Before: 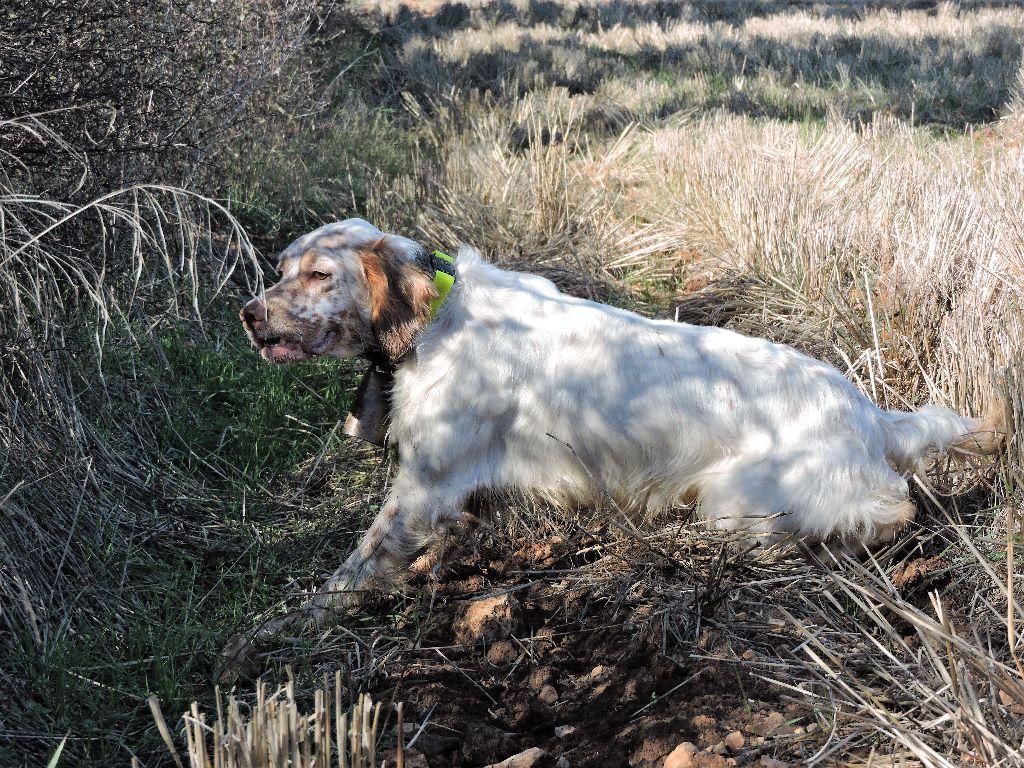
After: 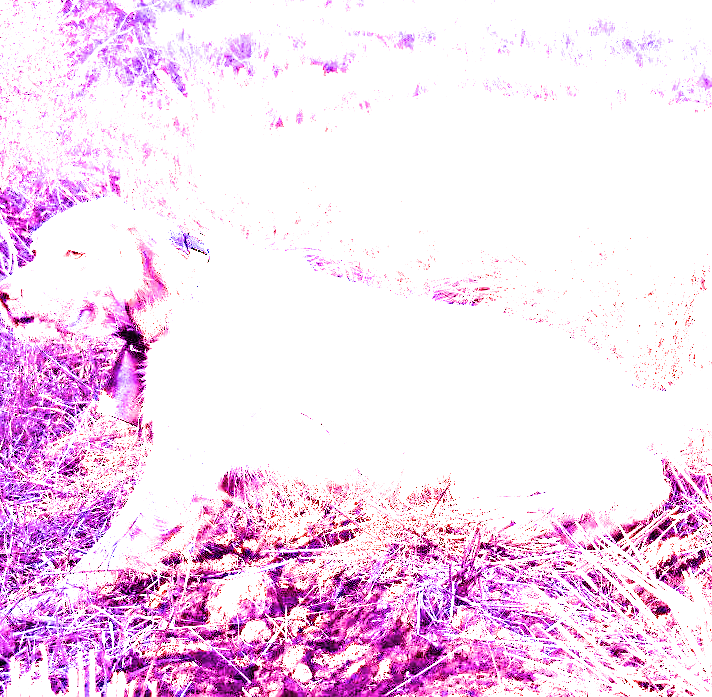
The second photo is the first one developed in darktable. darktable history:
exposure: exposure 0.6 EV, compensate highlight preservation false
filmic rgb: white relative exposure 3.8 EV, hardness 4.35
crop and rotate: left 24.034%, top 2.838%, right 6.406%, bottom 6.299%
white balance: red 8, blue 8
